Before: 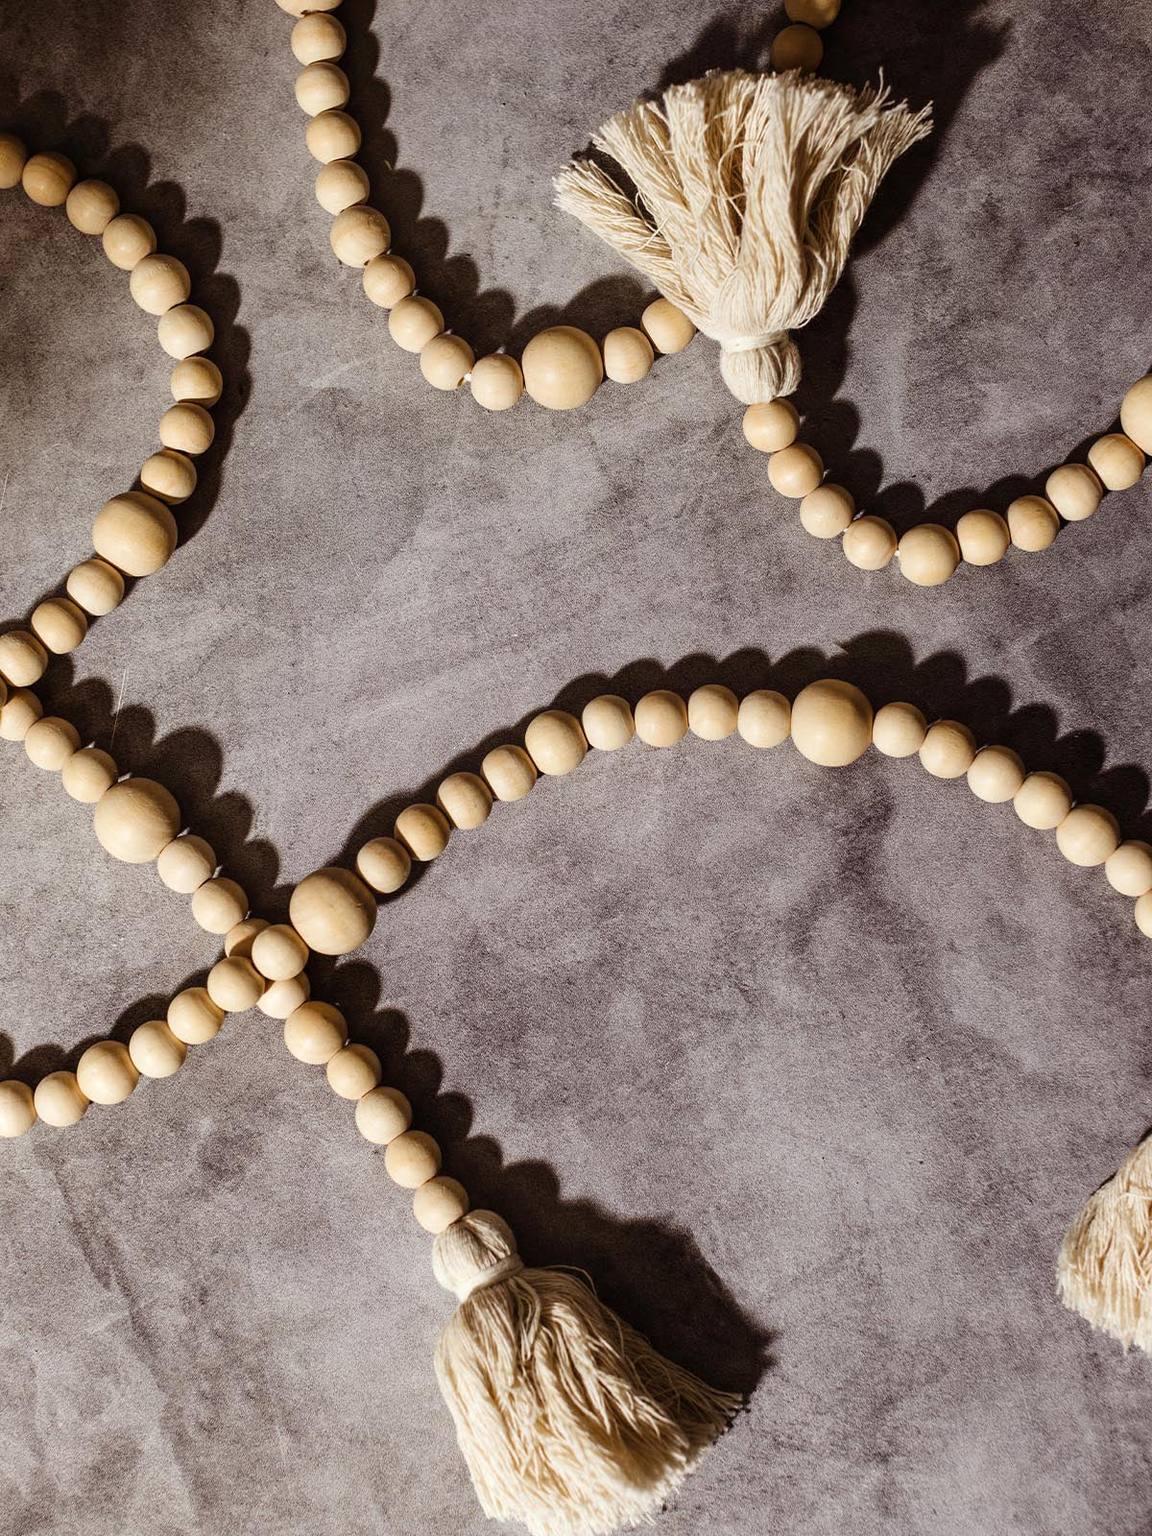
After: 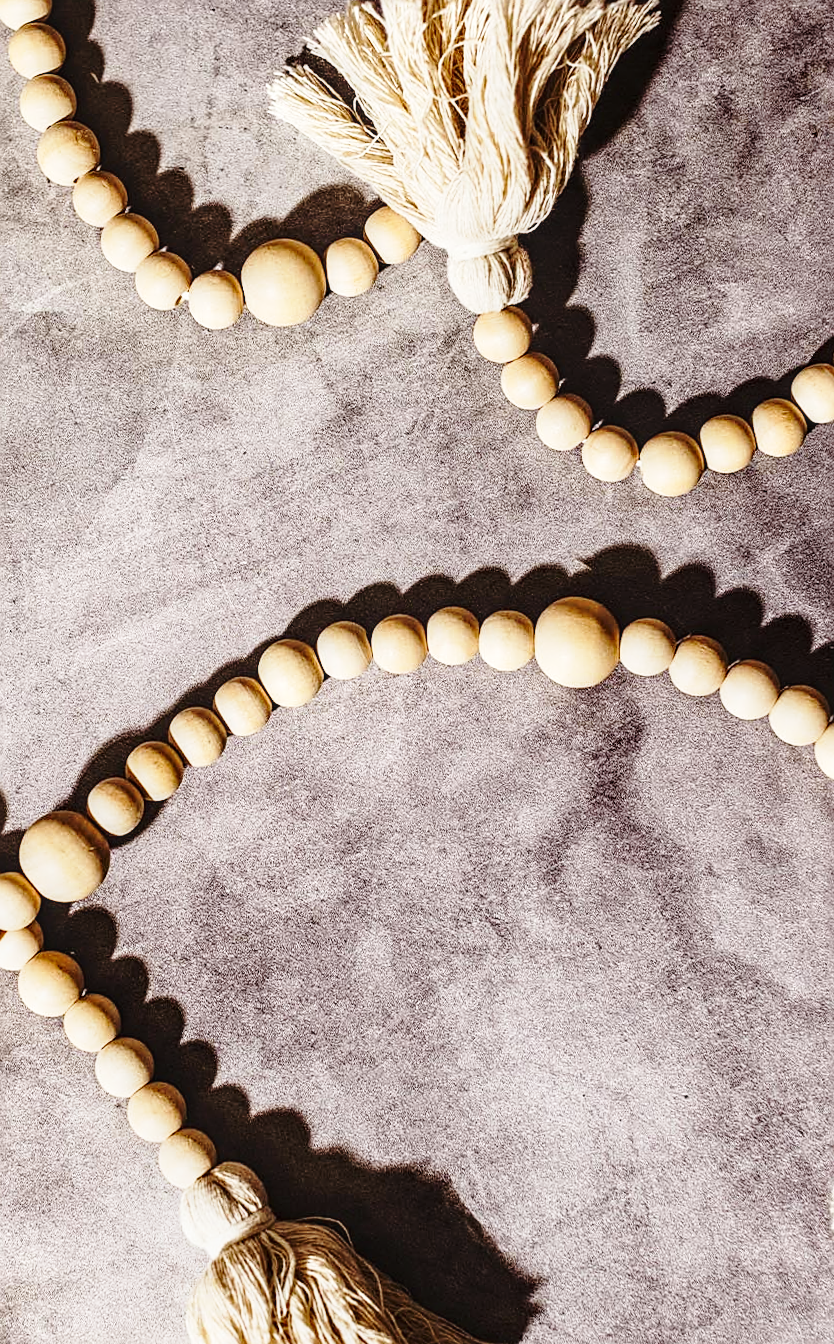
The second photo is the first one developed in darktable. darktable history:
shadows and highlights: shadows -30, highlights 30
sharpen: on, module defaults
crop and rotate: left 24.034%, top 2.838%, right 6.406%, bottom 6.299%
local contrast: on, module defaults
base curve: curves: ch0 [(0, 0) (0.028, 0.03) (0.121, 0.232) (0.46, 0.748) (0.859, 0.968) (1, 1)], preserve colors none
rotate and perspective: rotation -2°, crop left 0.022, crop right 0.978, crop top 0.049, crop bottom 0.951
